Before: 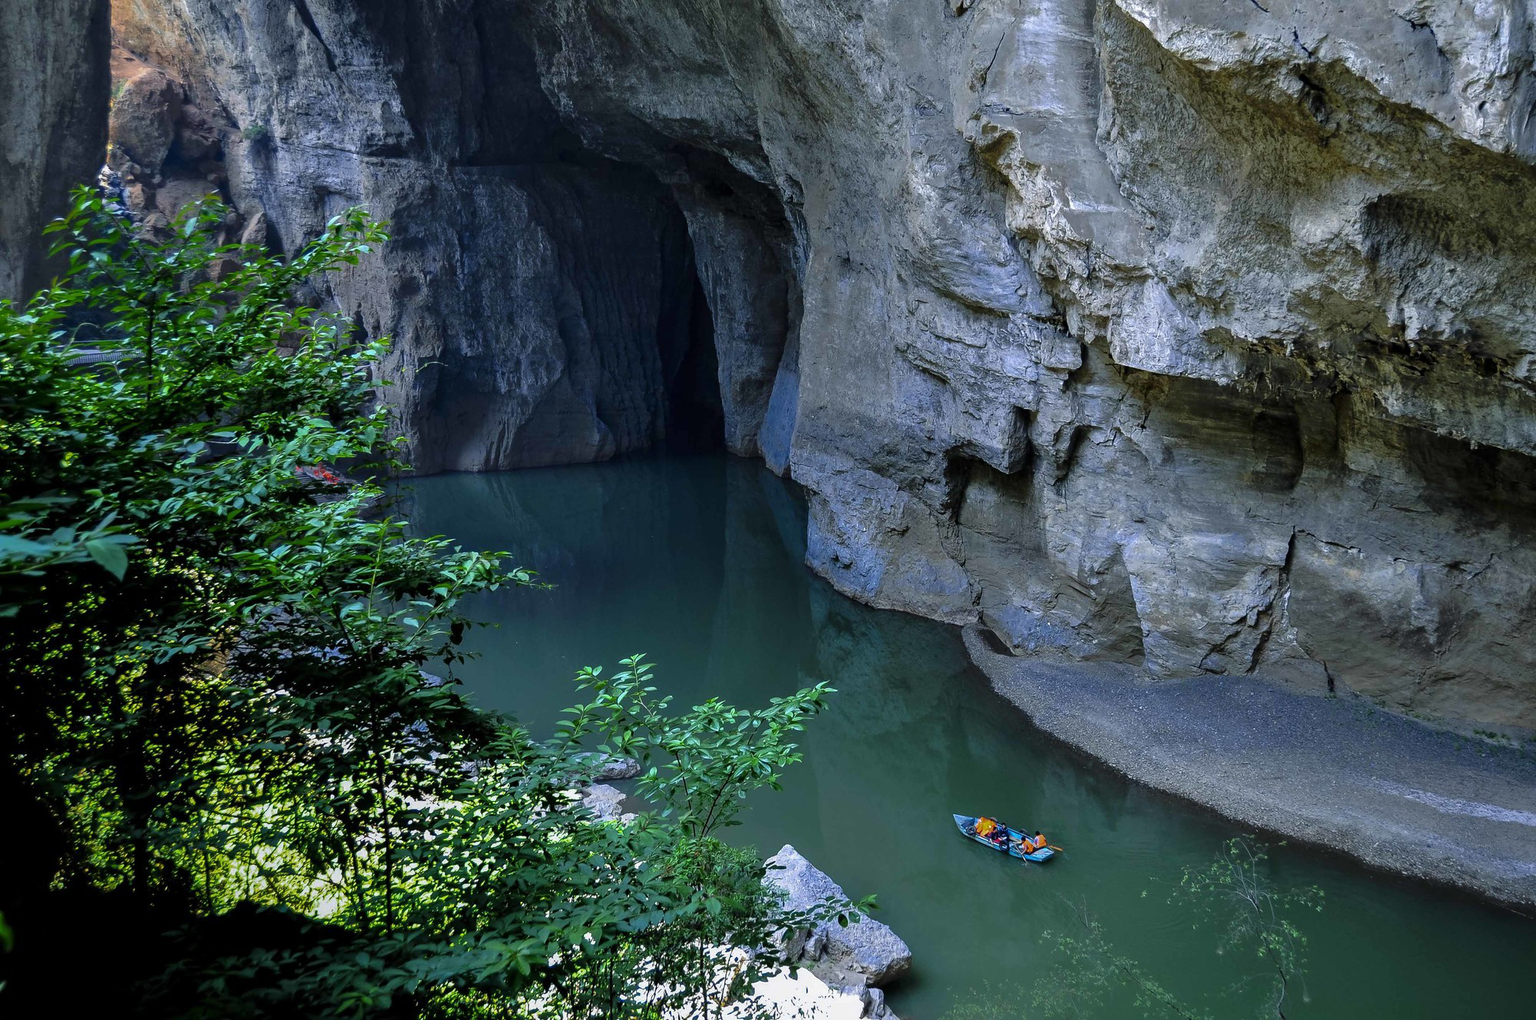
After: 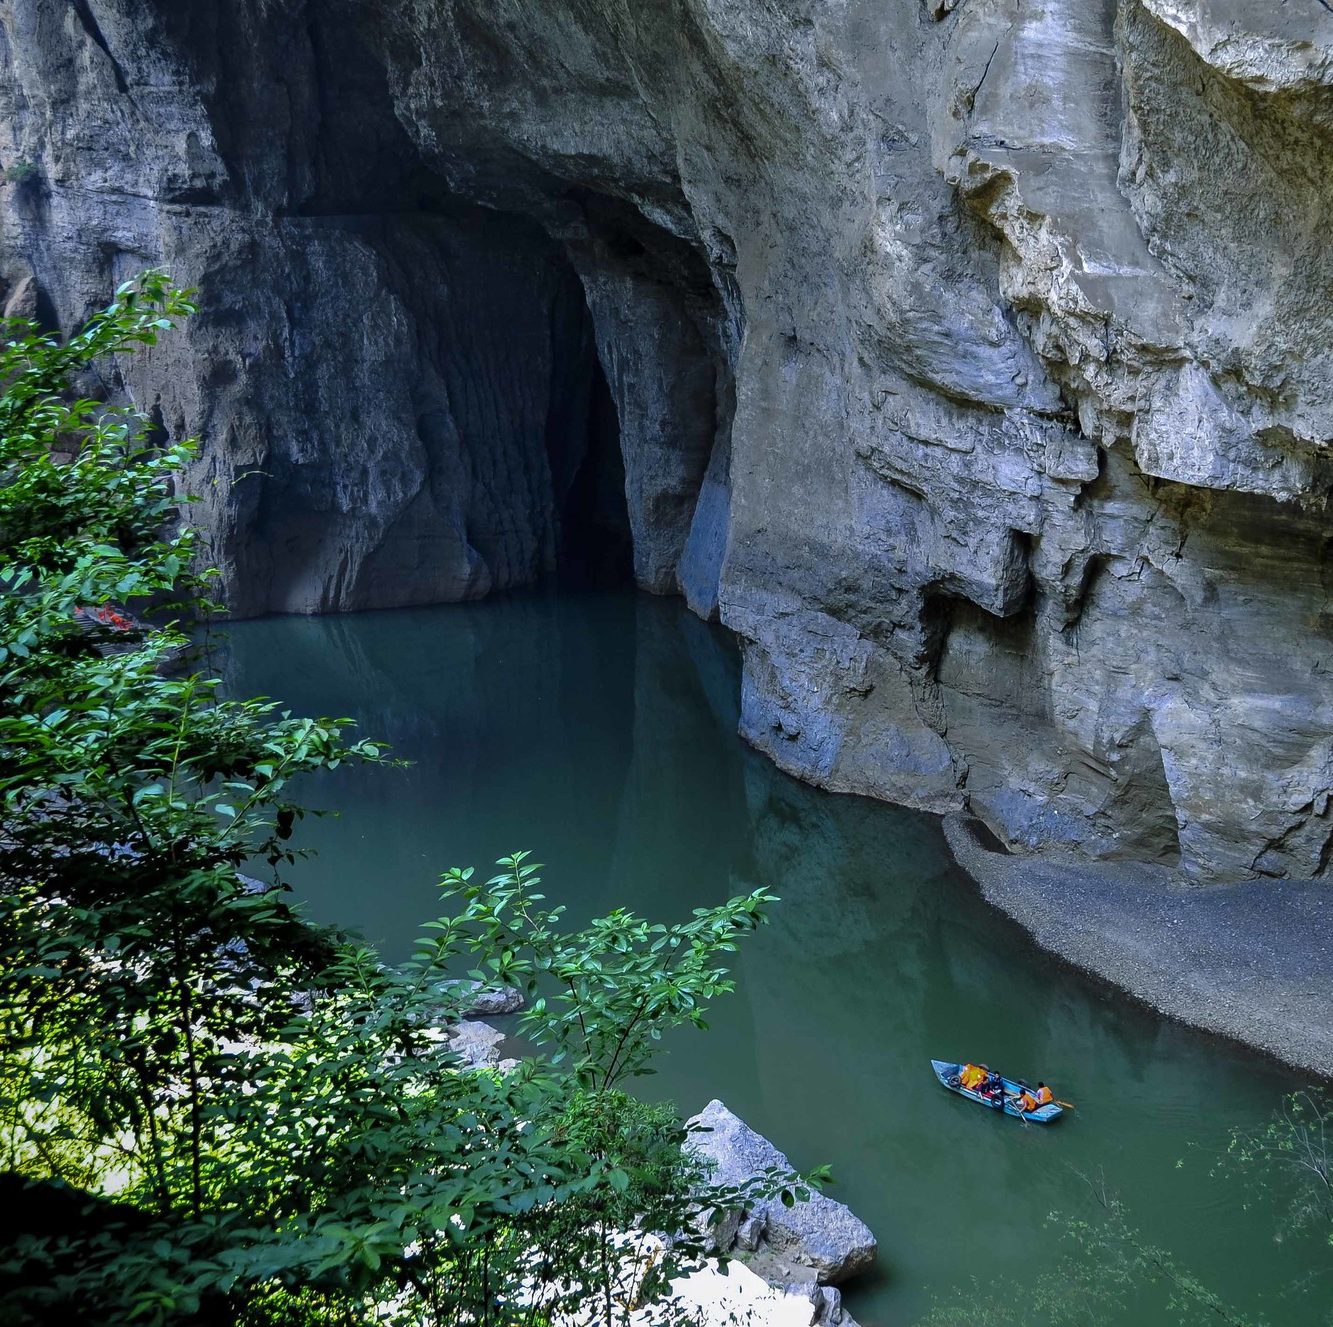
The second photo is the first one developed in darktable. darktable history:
tone equalizer: on, module defaults
crop and rotate: left 15.546%, right 17.787%
